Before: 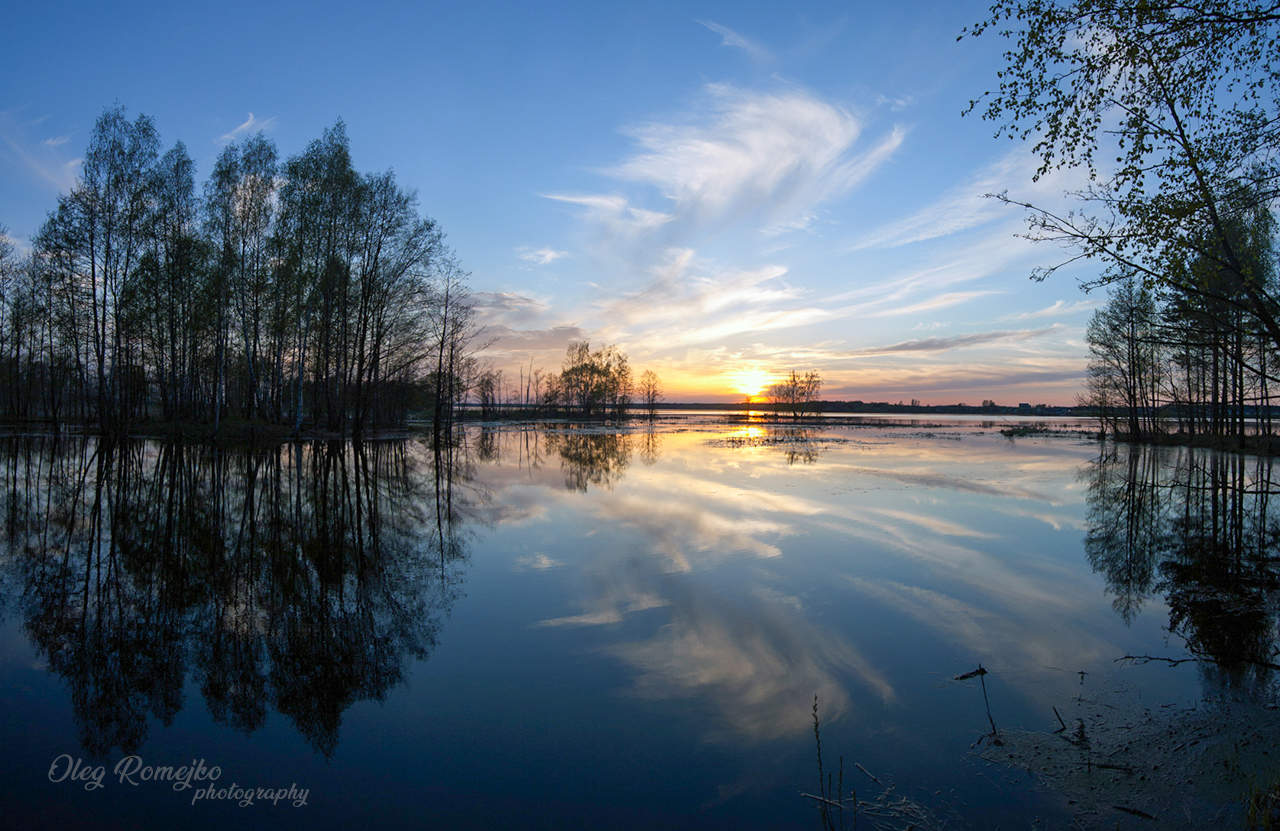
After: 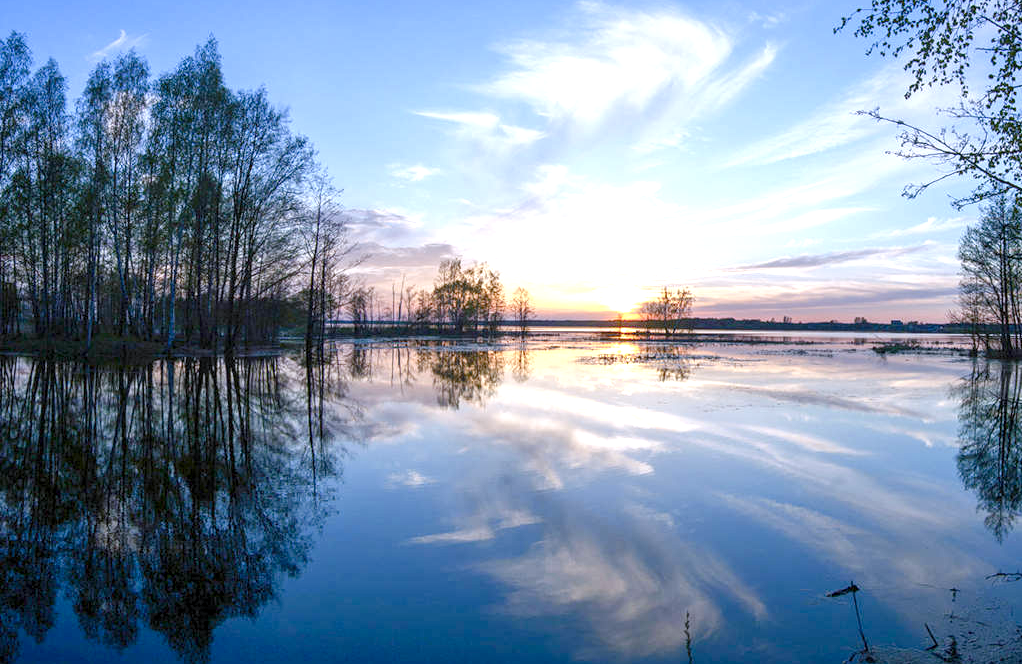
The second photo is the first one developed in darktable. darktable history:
tone equalizer: -8 EV 0.06 EV, smoothing diameter 25%, edges refinement/feathering 10, preserve details guided filter
crop and rotate: left 10.071%, top 10.071%, right 10.02%, bottom 10.02%
color balance rgb: shadows lift › chroma 1%, shadows lift › hue 113°, highlights gain › chroma 0.2%, highlights gain › hue 333°, perceptual saturation grading › global saturation 20%, perceptual saturation grading › highlights -50%, perceptual saturation grading › shadows 25%, contrast -10%
local contrast: on, module defaults
white balance: red 0.967, blue 1.119, emerald 0.756
exposure: exposure 0.935 EV, compensate highlight preservation false
